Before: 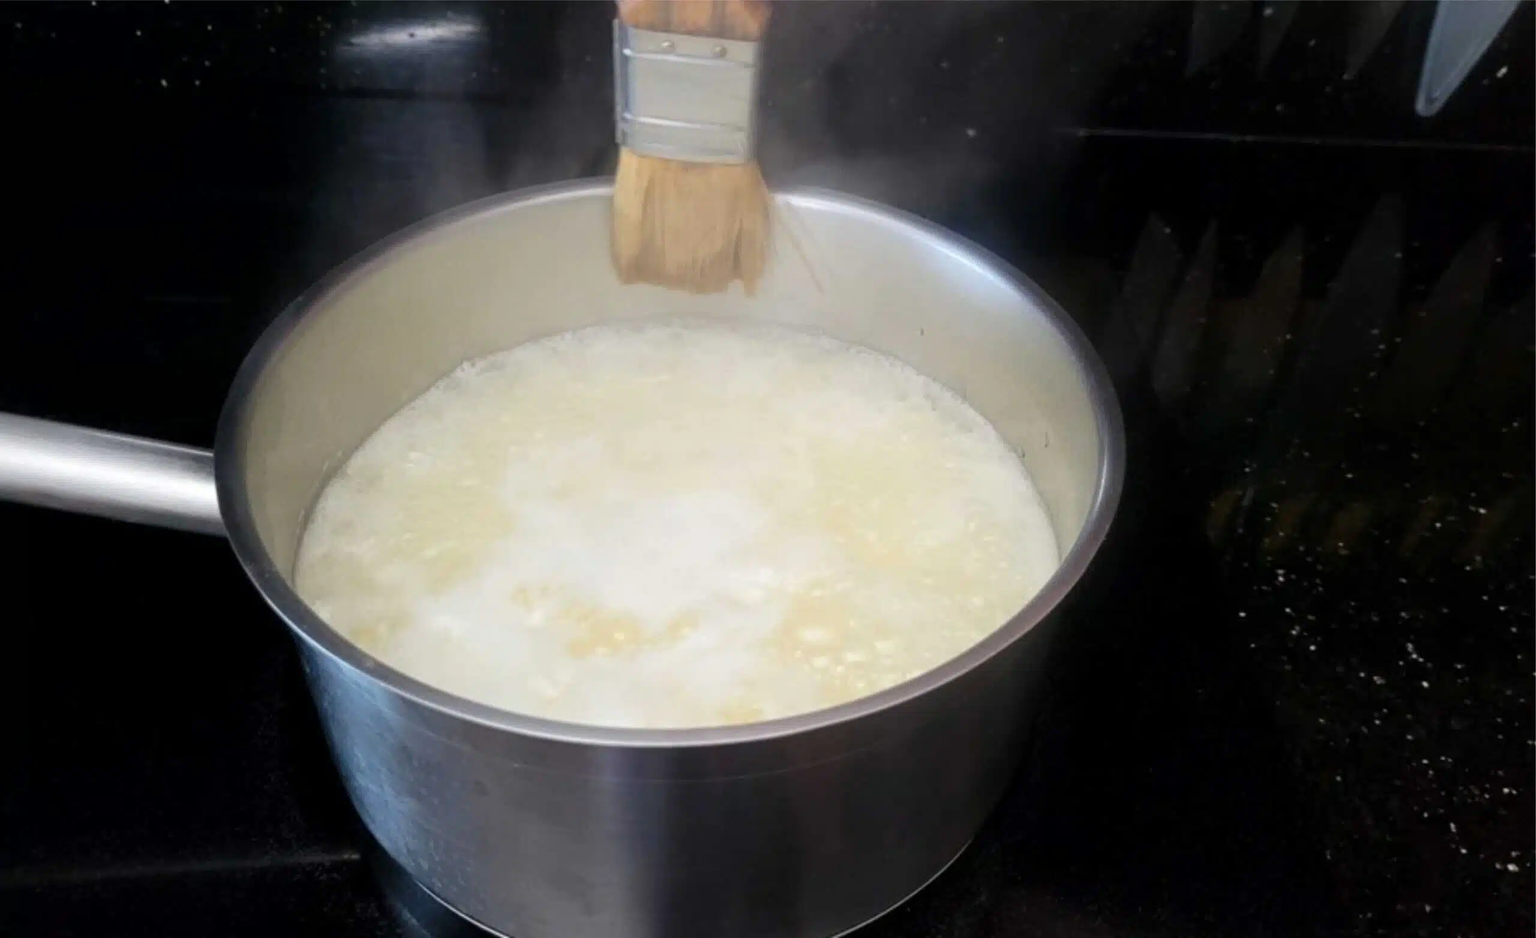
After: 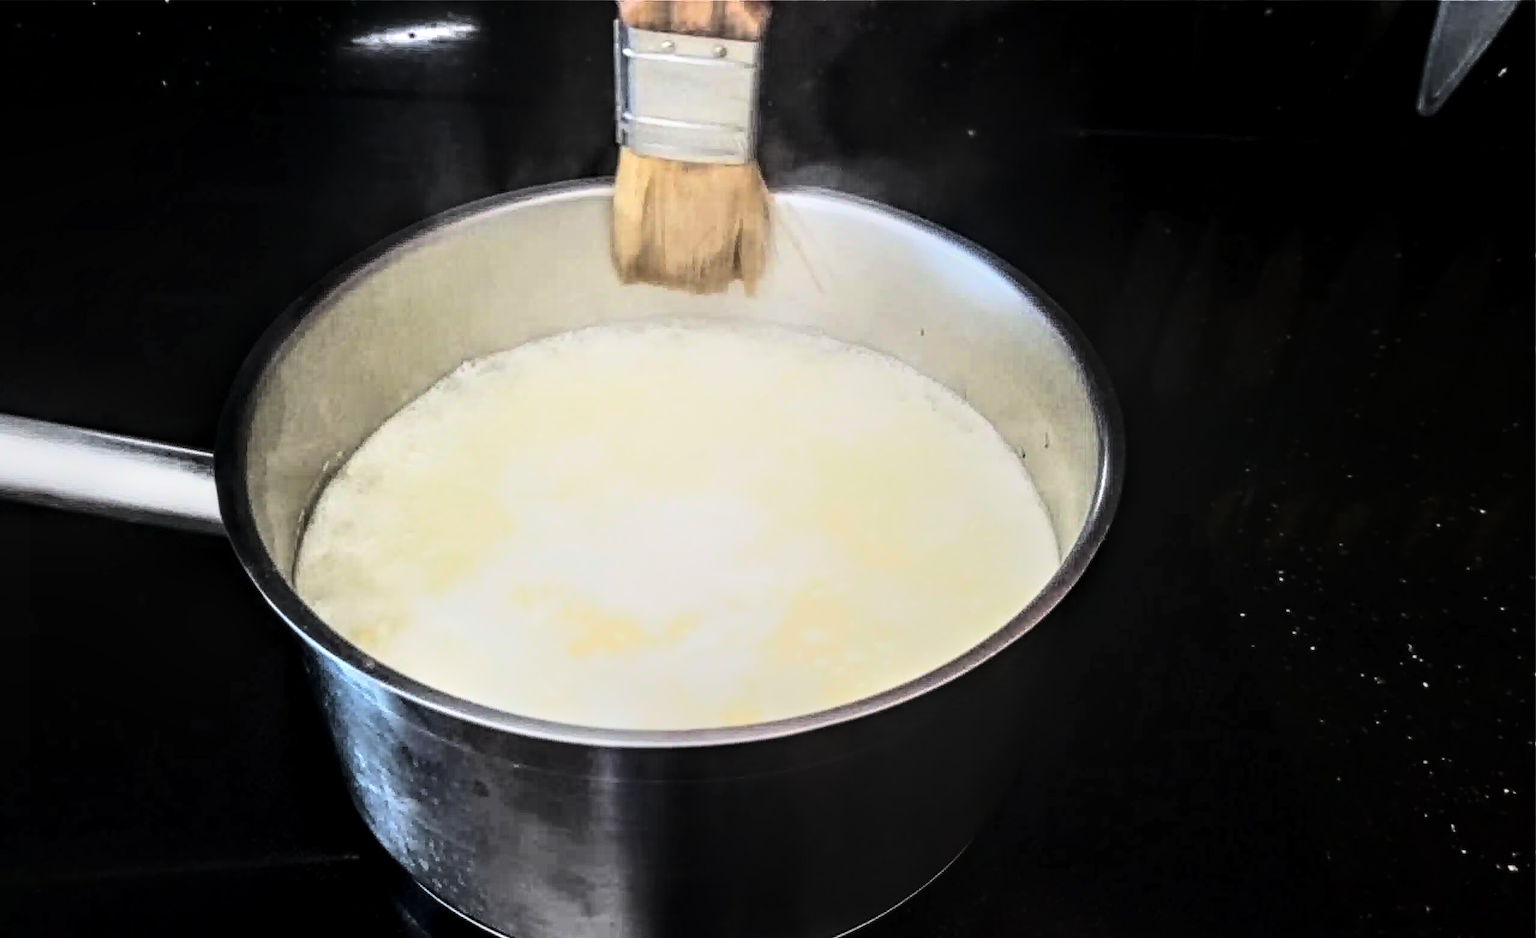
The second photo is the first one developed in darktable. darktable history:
local contrast: highlights 13%, shadows 39%, detail 183%, midtone range 0.476
tone curve: curves: ch0 [(0, 0) (0.003, 0.004) (0.011, 0.006) (0.025, 0.008) (0.044, 0.012) (0.069, 0.017) (0.1, 0.021) (0.136, 0.029) (0.177, 0.043) (0.224, 0.062) (0.277, 0.108) (0.335, 0.166) (0.399, 0.301) (0.468, 0.467) (0.543, 0.64) (0.623, 0.803) (0.709, 0.908) (0.801, 0.969) (0.898, 0.988) (1, 1)], color space Lab, linked channels, preserve colors none
